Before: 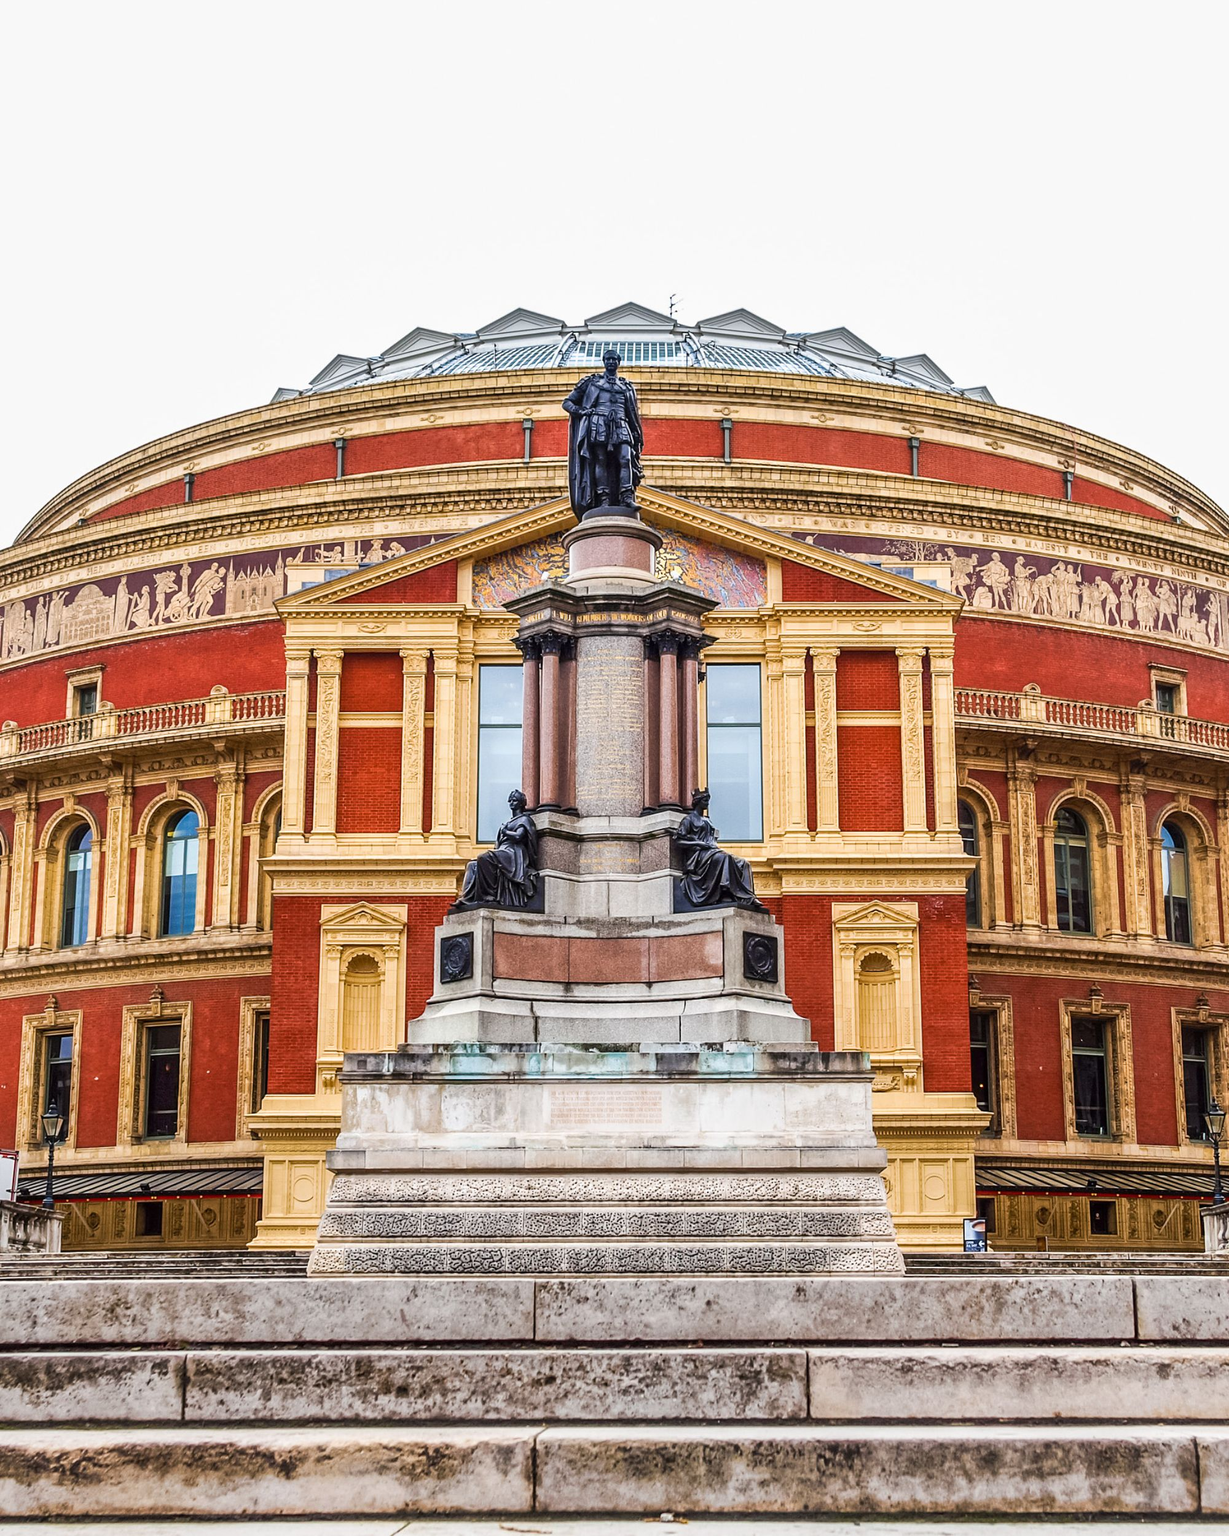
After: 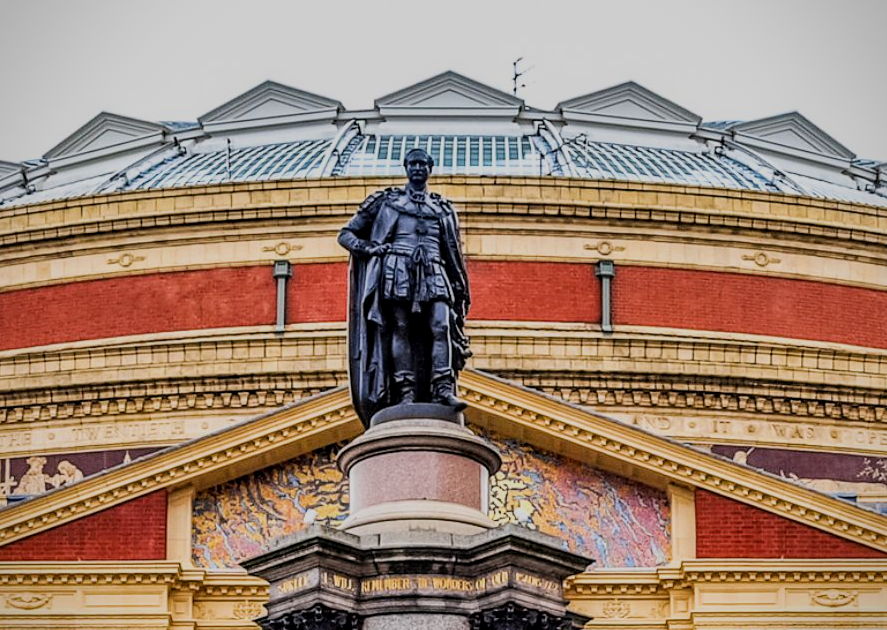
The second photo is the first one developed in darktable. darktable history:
crop: left 28.872%, top 16.851%, right 26.732%, bottom 57.948%
local contrast: on, module defaults
vignetting: fall-off radius 60.57%, brightness -0.365, saturation 0.008, dithering 8-bit output
filmic rgb: black relative exposure -7.29 EV, white relative exposure 5.09 EV, threshold 5.96 EV, hardness 3.2, color science v6 (2022), enable highlight reconstruction true
